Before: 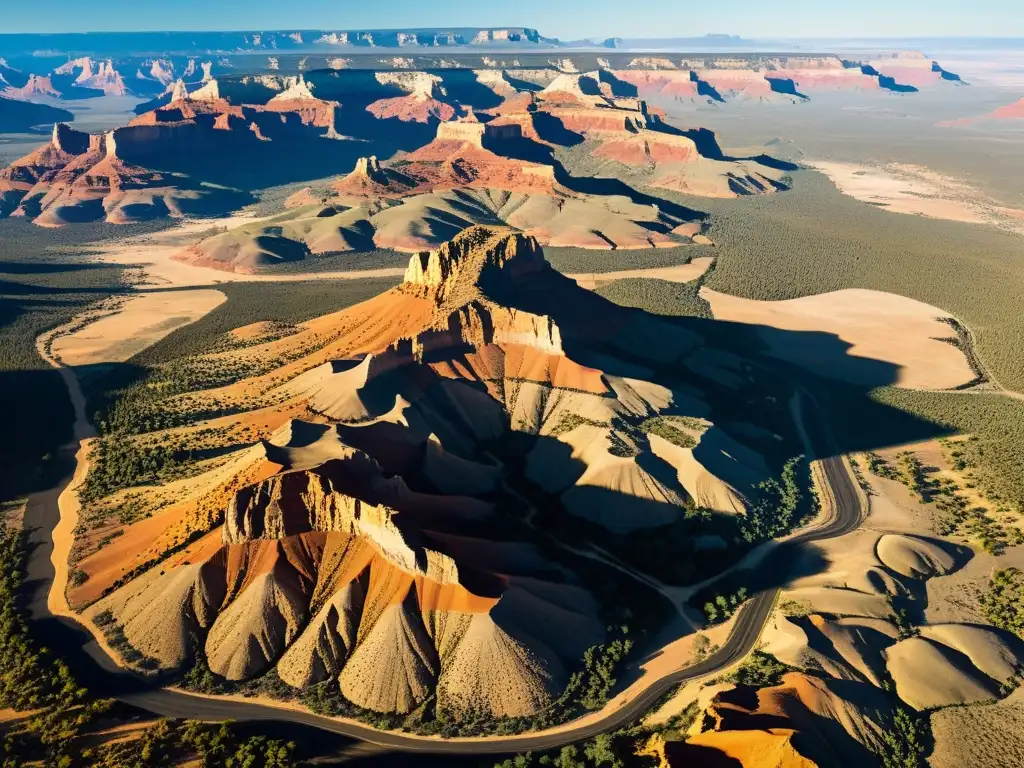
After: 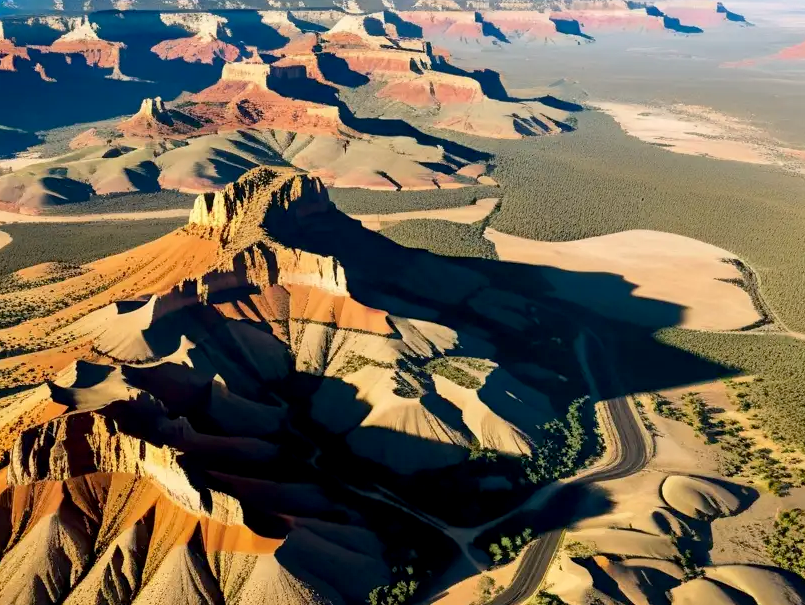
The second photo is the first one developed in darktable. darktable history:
exposure: black level correction 0.005, exposure 0.017 EV, compensate highlight preservation false
crop and rotate: left 21.007%, top 7.751%, right 0.324%, bottom 13.358%
